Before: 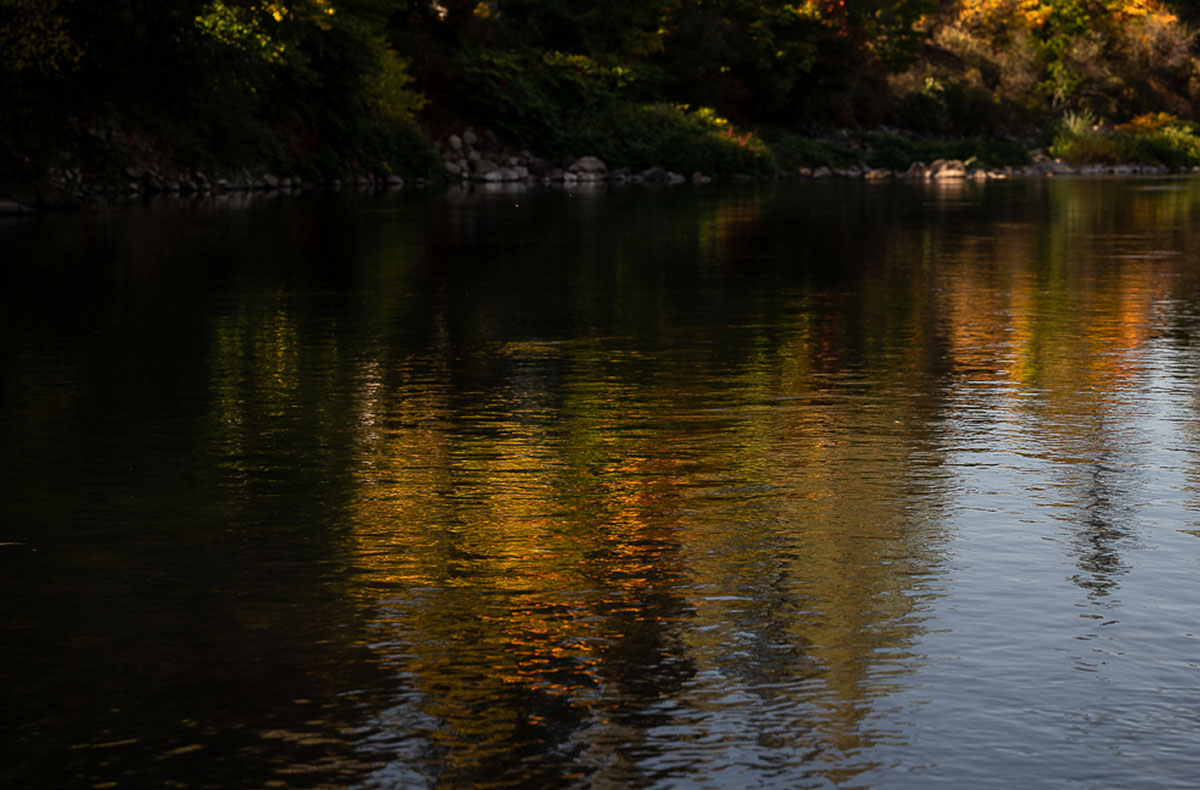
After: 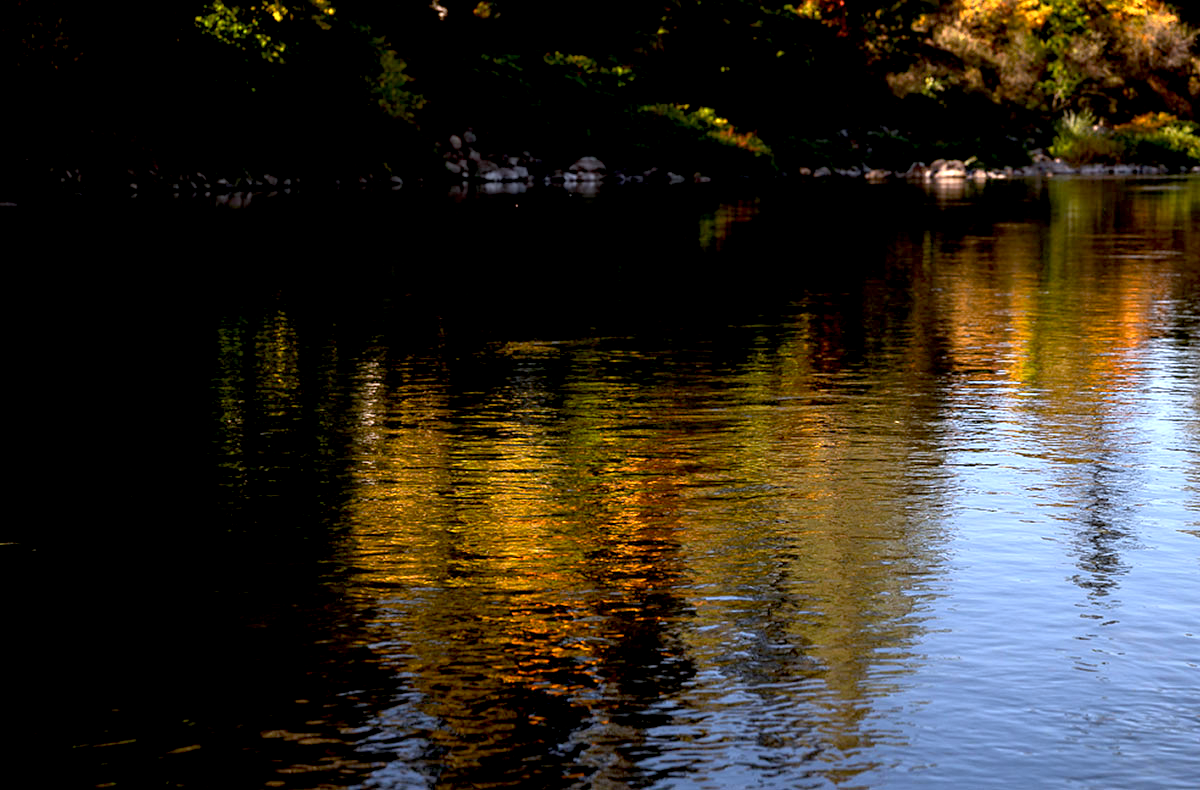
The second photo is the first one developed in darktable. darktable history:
exposure: black level correction 0.01, exposure 1 EV, compensate highlight preservation false
color correction: highlights a* -0.772, highlights b* -8.92
white balance: red 0.967, blue 1.119, emerald 0.756
